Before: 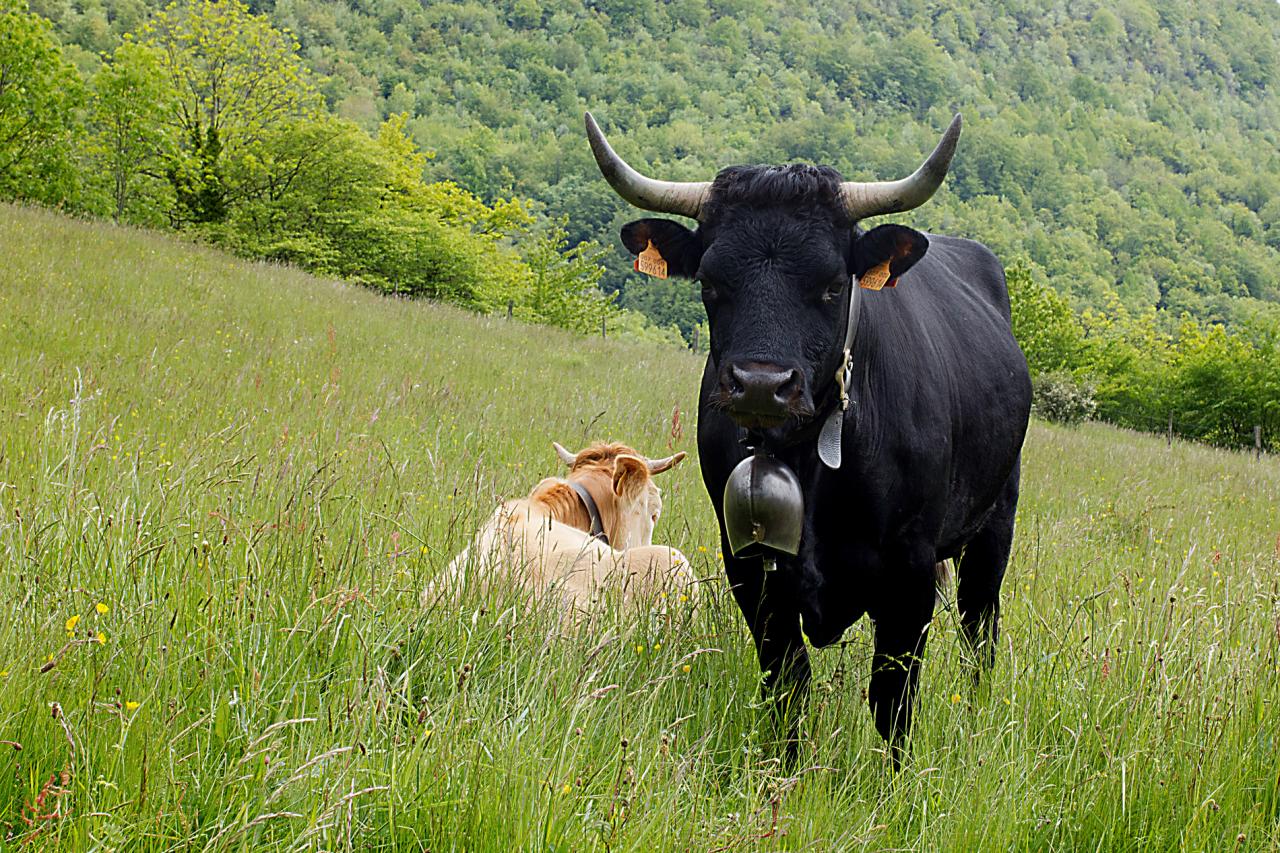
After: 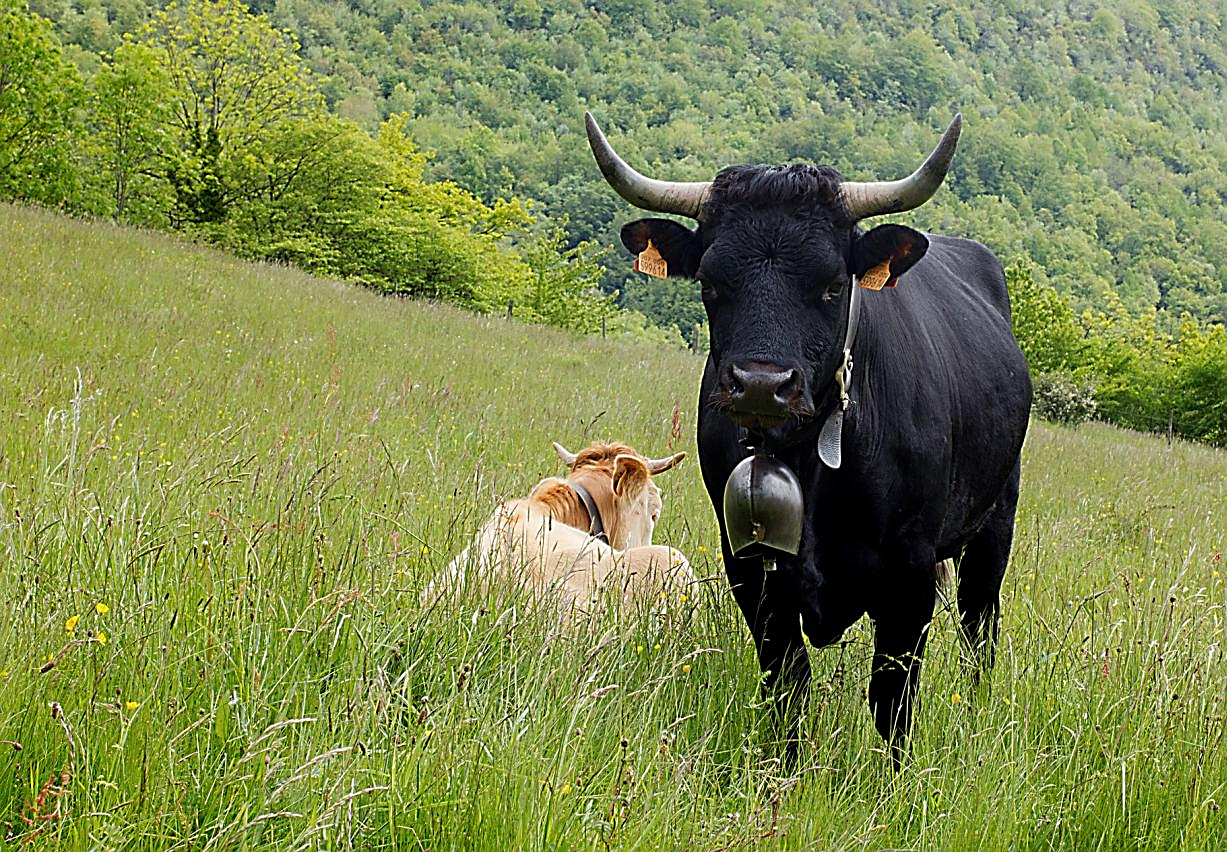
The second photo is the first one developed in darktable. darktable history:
sharpen: on, module defaults
crop: right 4.126%, bottom 0.031%
